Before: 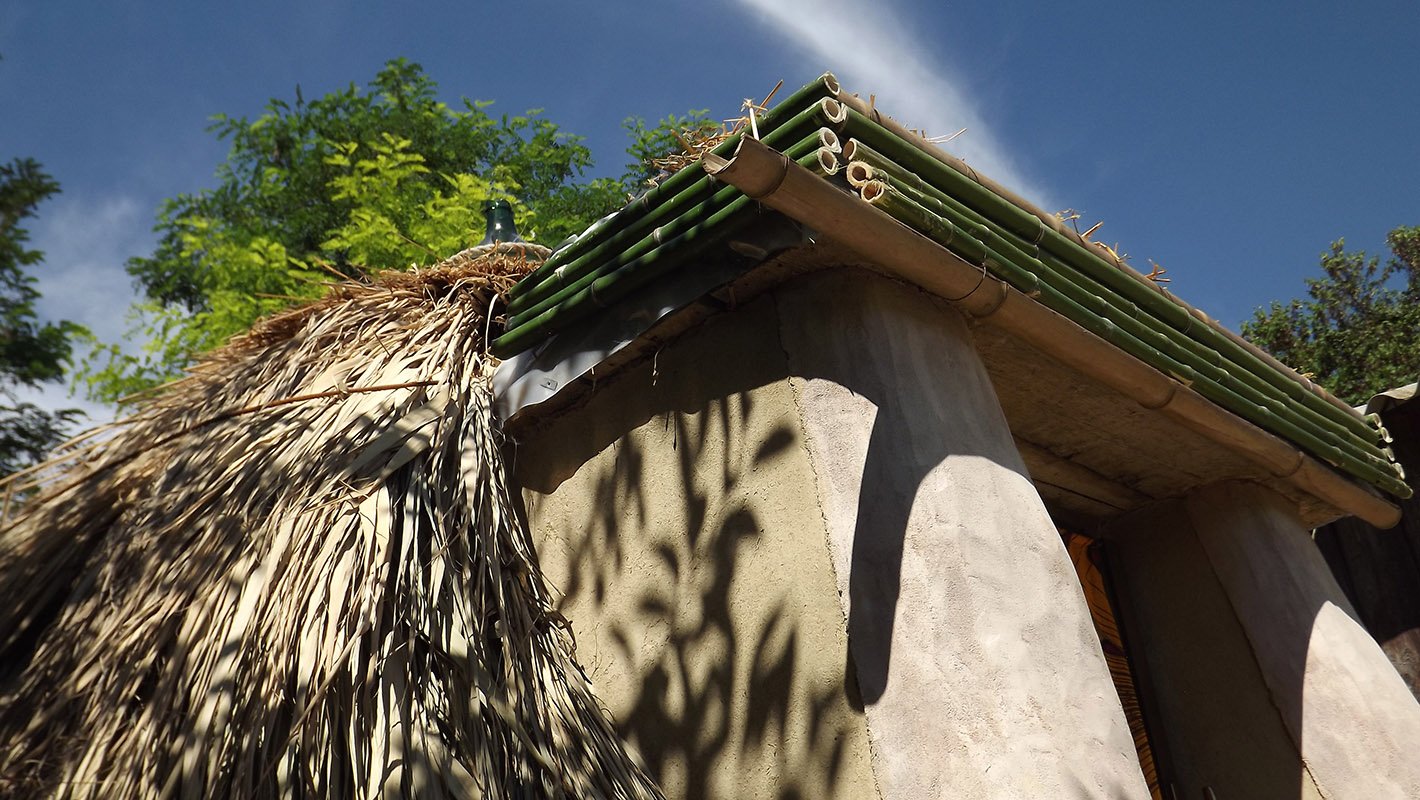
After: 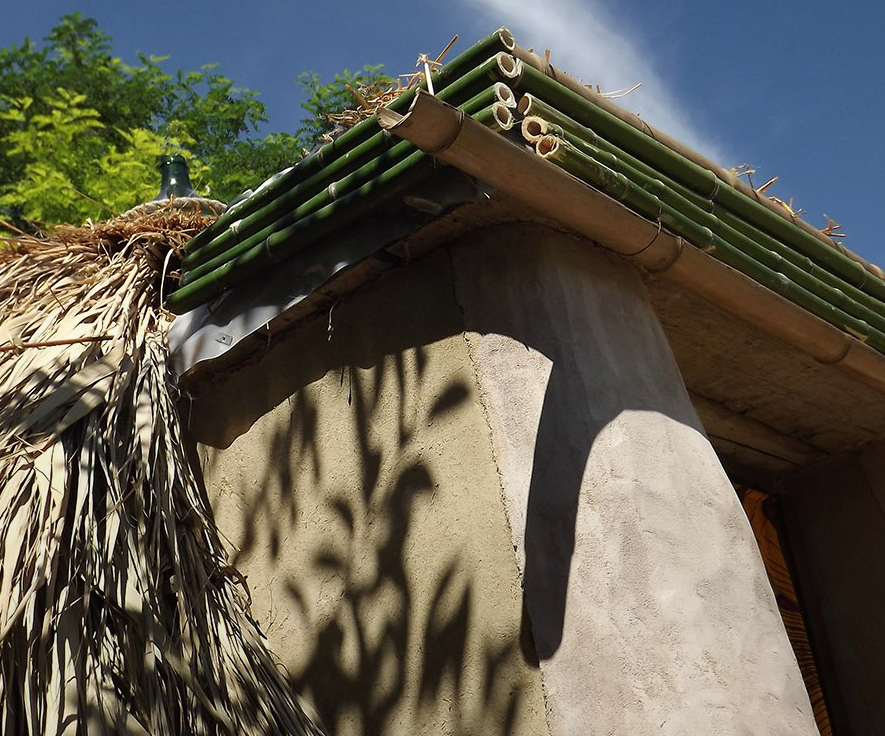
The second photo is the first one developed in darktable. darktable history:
crop and rotate: left 22.918%, top 5.629%, right 14.711%, bottom 2.247%
graduated density: rotation -180°, offset 24.95
